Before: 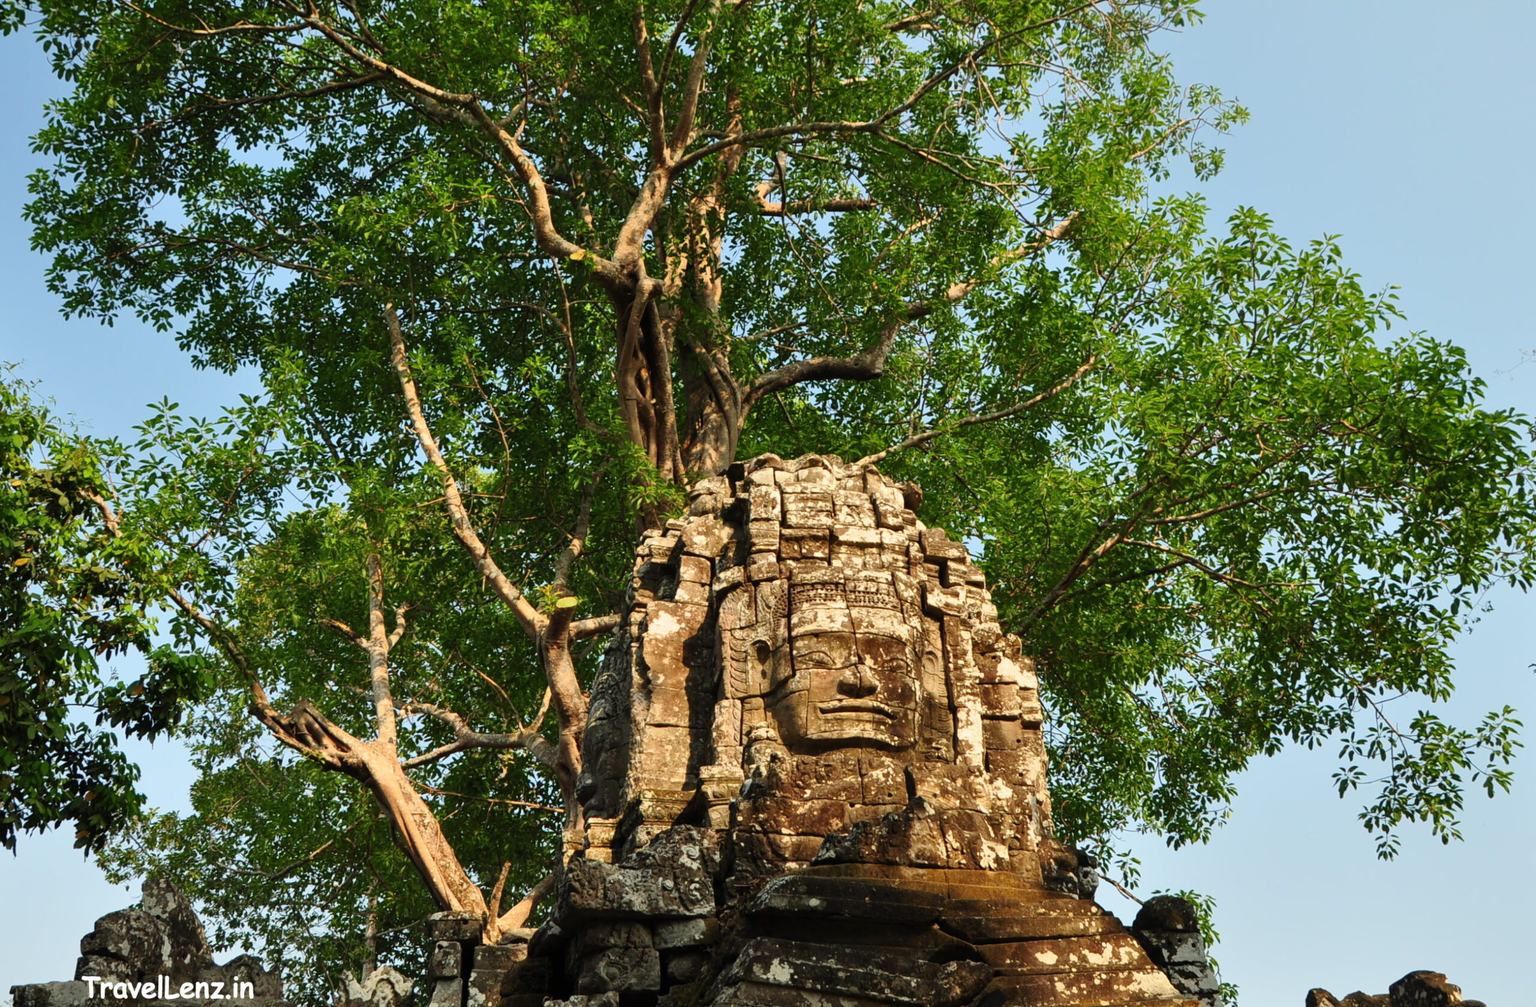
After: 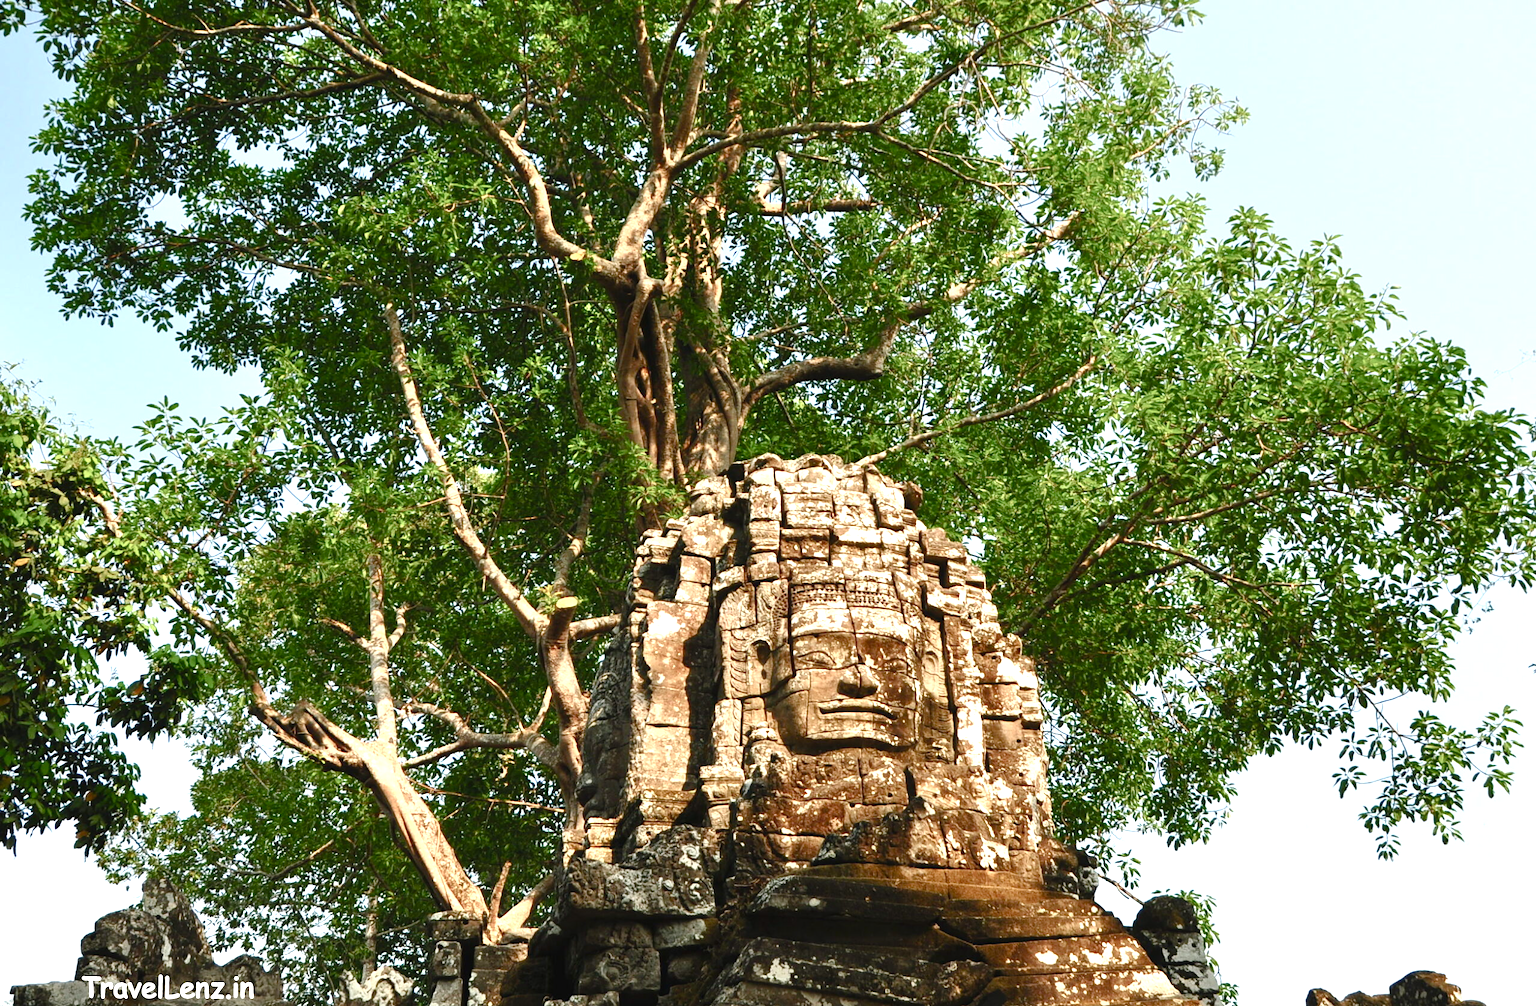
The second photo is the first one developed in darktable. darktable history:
color balance rgb: shadows lift › luminance -10%, shadows lift › chroma 1%, shadows lift › hue 113°, power › luminance -15%, highlights gain › chroma 0.2%, highlights gain › hue 333°, global offset › luminance 0.5%, perceptual saturation grading › global saturation 20%, perceptual saturation grading › highlights -50%, perceptual saturation grading › shadows 25%, contrast -10%
exposure: black level correction 0, exposure 1.1 EV, compensate exposure bias true, compensate highlight preservation false
